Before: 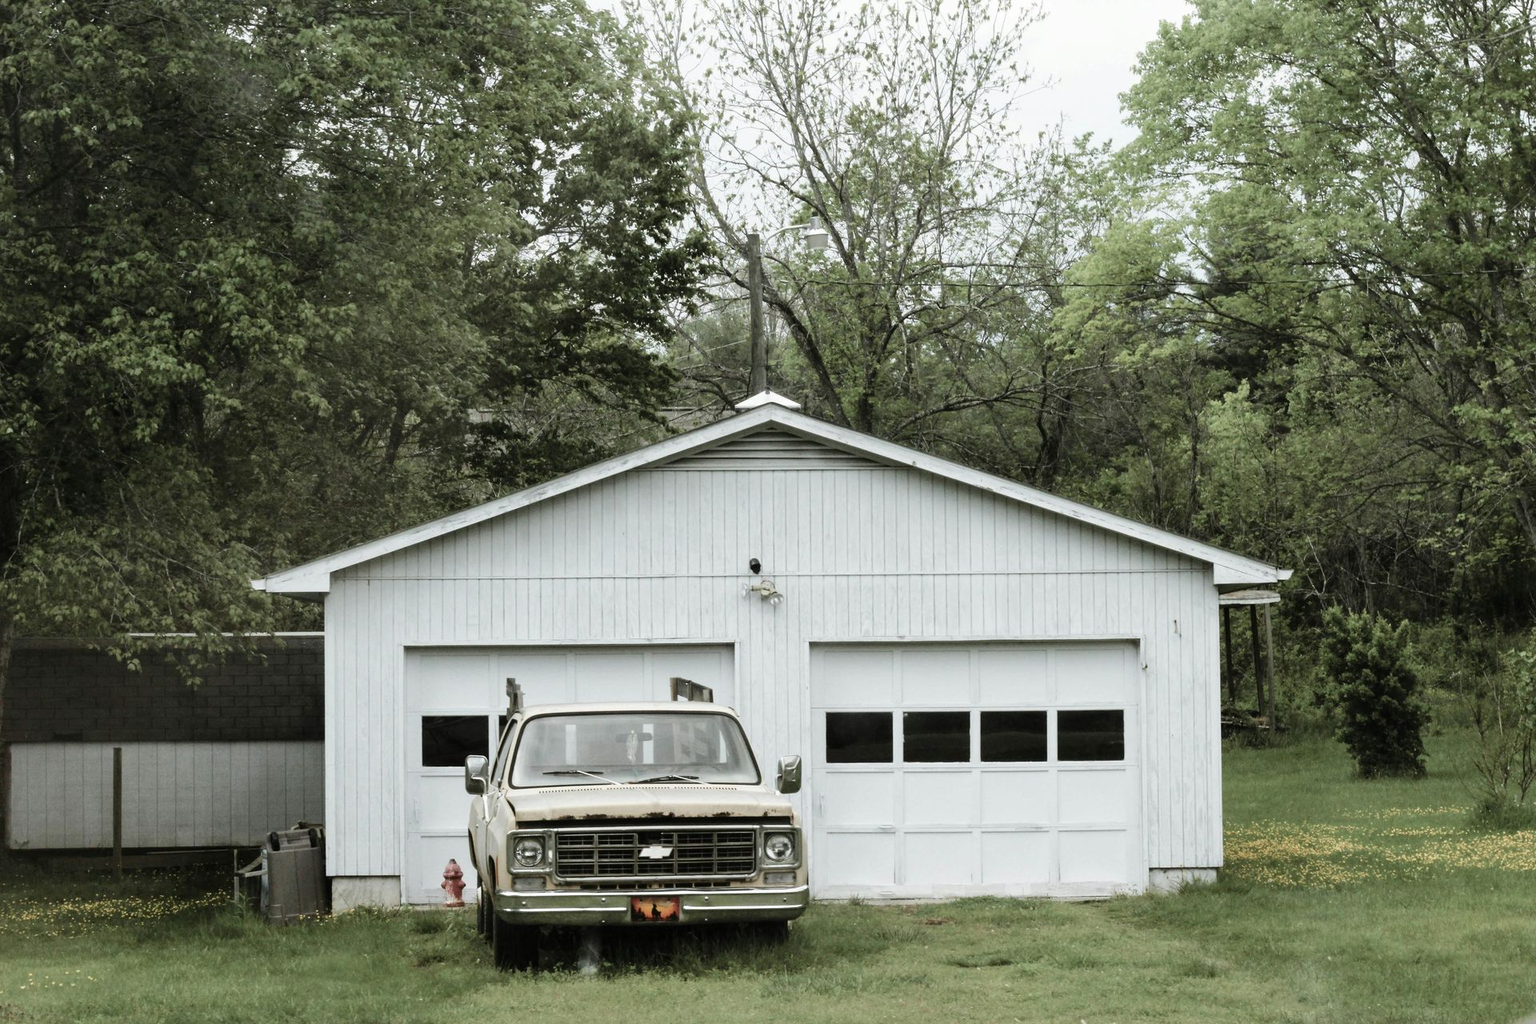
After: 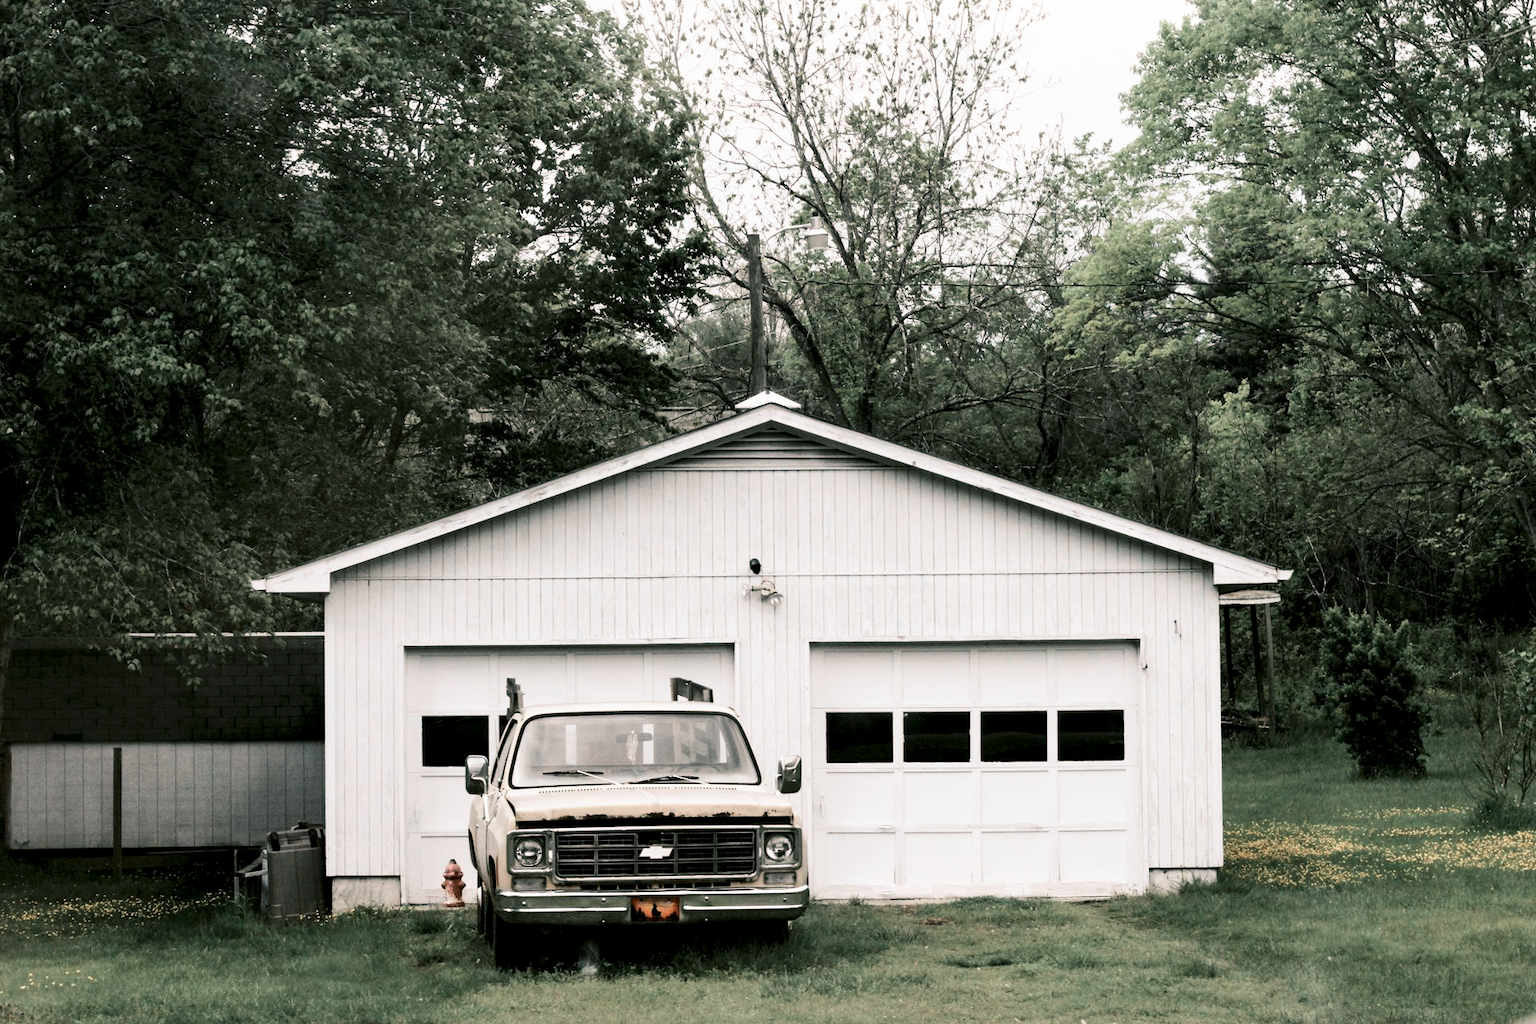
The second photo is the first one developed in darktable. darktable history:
tone curve: curves: ch0 [(0, 0) (0.003, 0.003) (0.011, 0.012) (0.025, 0.027) (0.044, 0.048) (0.069, 0.076) (0.1, 0.109) (0.136, 0.148) (0.177, 0.194) (0.224, 0.245) (0.277, 0.303) (0.335, 0.366) (0.399, 0.436) (0.468, 0.511) (0.543, 0.593) (0.623, 0.681) (0.709, 0.775) (0.801, 0.875) (0.898, 0.954) (1, 1)], preserve colors none
color look up table: target L [73.75, 64.83, 43.57, 26.99, 199.98, 100, 64.42, 55.52, 49.24, 40.12, 23.55, 56.5, 54.42, 39.11, 21.67, 85.93, 78.92, 65.94, 67.46, 49.88, 44.21, 46.42, 21.48, 7.4, 0 ×25], target a [0.701, -17.58, -35.59, -13.03, 0.063, -0.002, 19.03, 34.46, 45.28, 47.24, 7.918, 5.081, 40.98, 2.445, 11.98, 3.536, 2.57, -22.39, 1.587, -17.97, -2.184, -5.743, -3.821, -2.426, 0 ×25], target b [48.76, 33.03, 8.504, 6.926, -0.031, 0.026, 16.18, 47.1, 31.84, 43.37, 10.68, -15.63, 8.118, -35.77, -8.217, 1.105, 0.804, -16.4, -0.384, -32.54, -3.214, -23.82, -2.918, -0.324, 0 ×25], num patches 24
